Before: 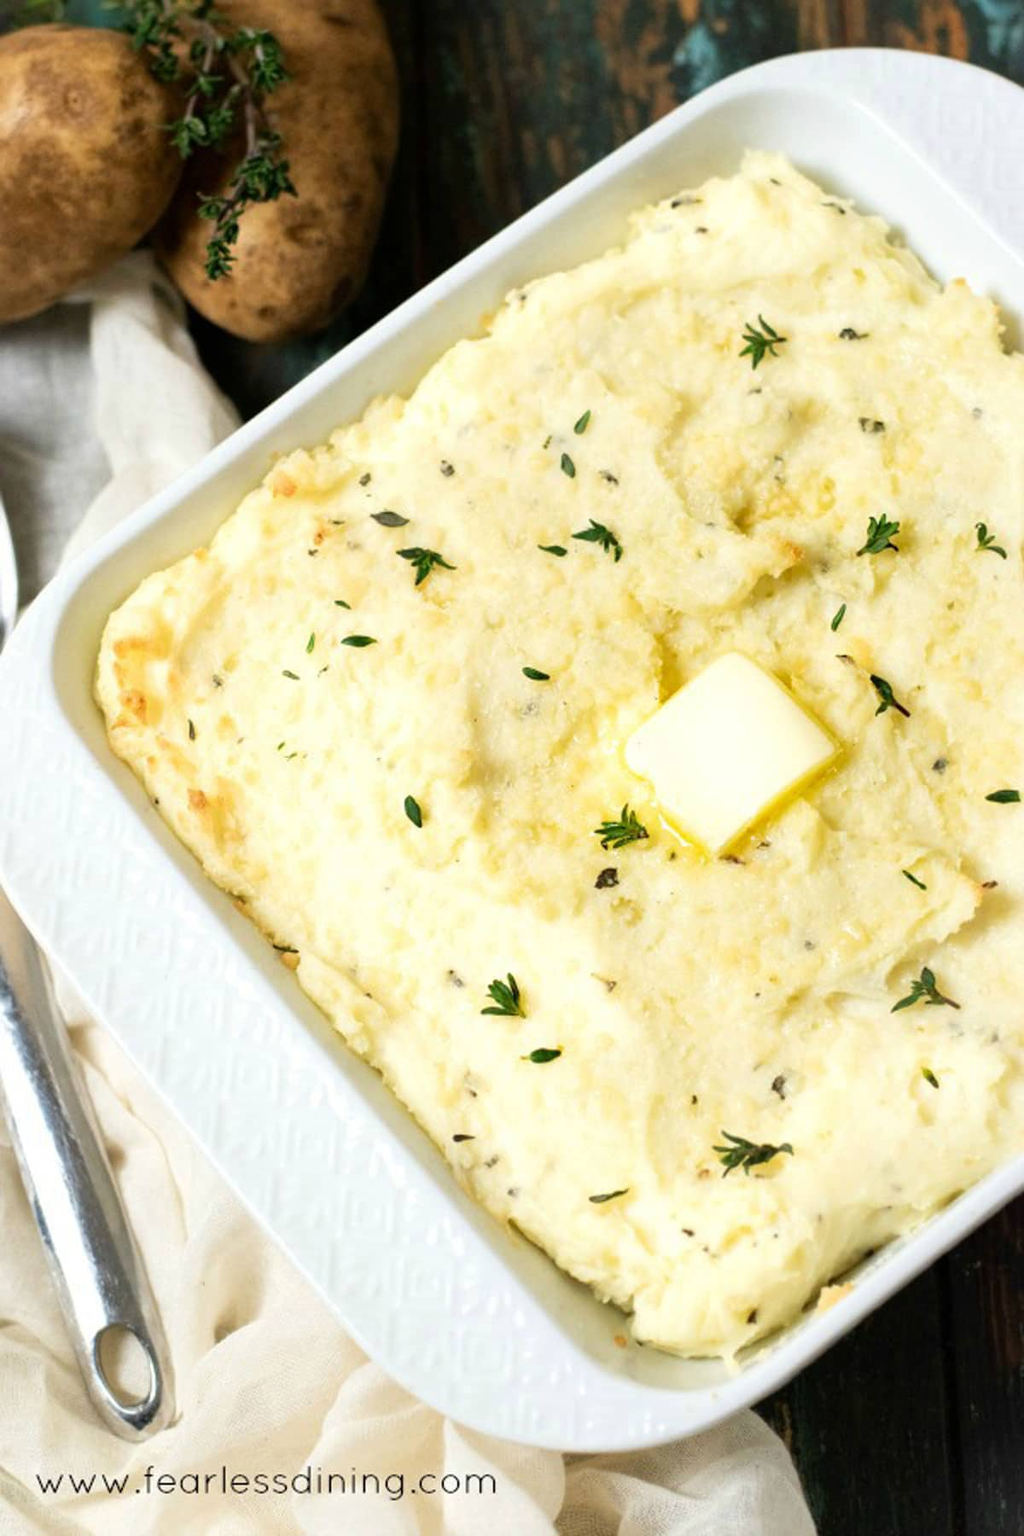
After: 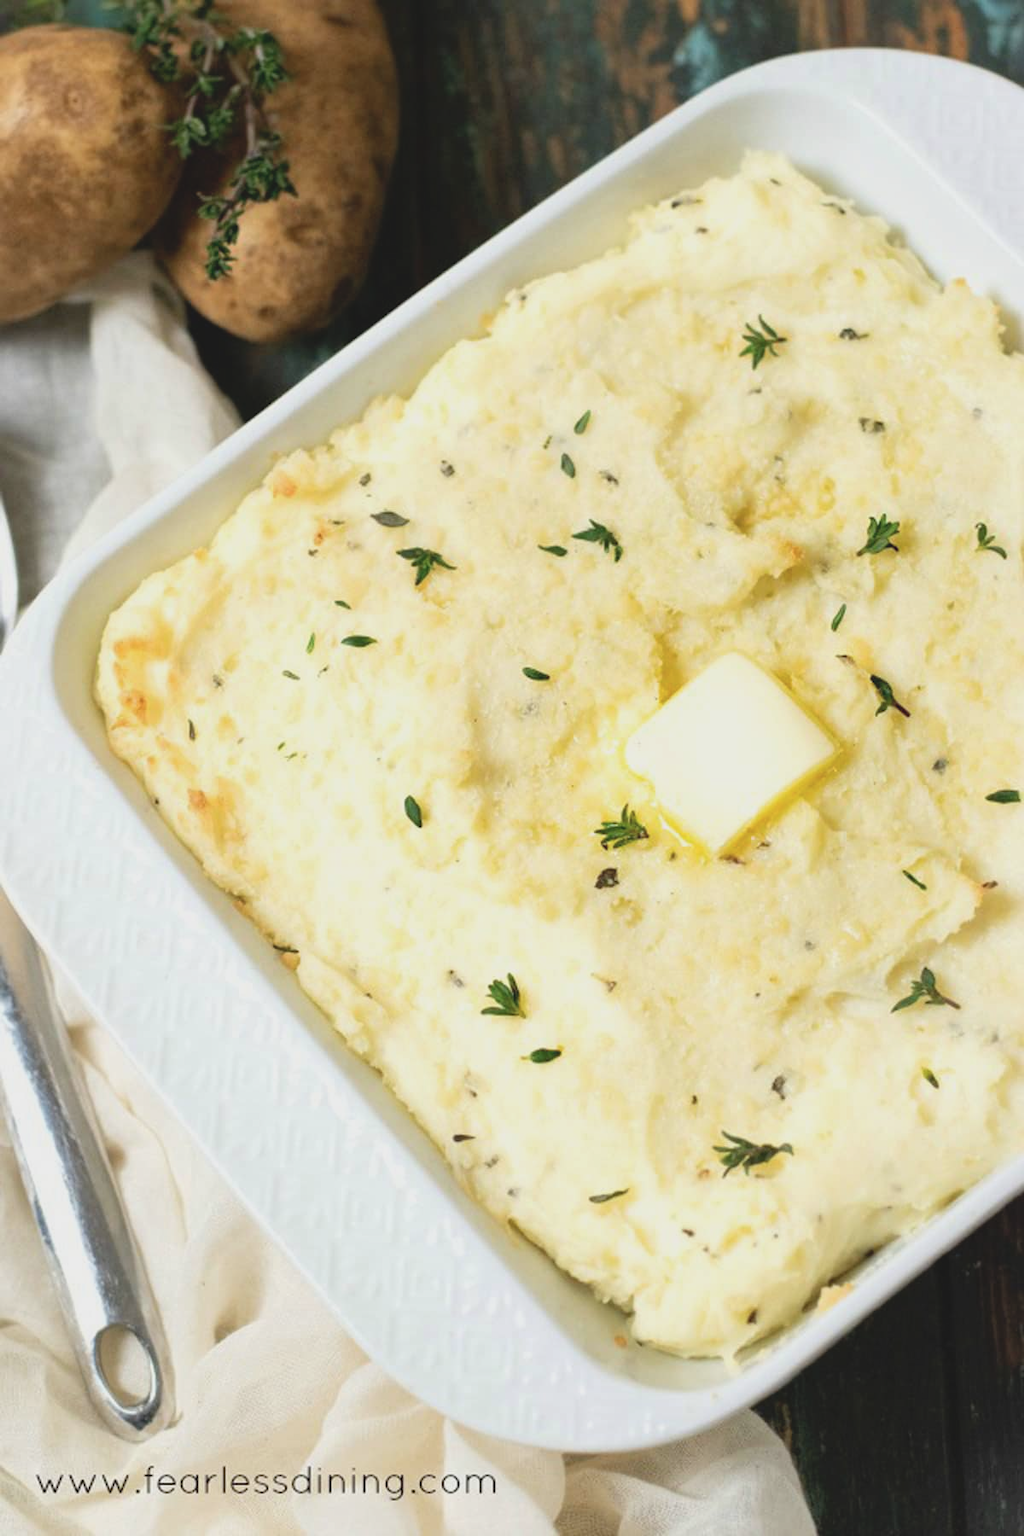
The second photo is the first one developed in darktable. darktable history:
contrast brightness saturation: contrast -0.153, brightness 0.04, saturation -0.137
